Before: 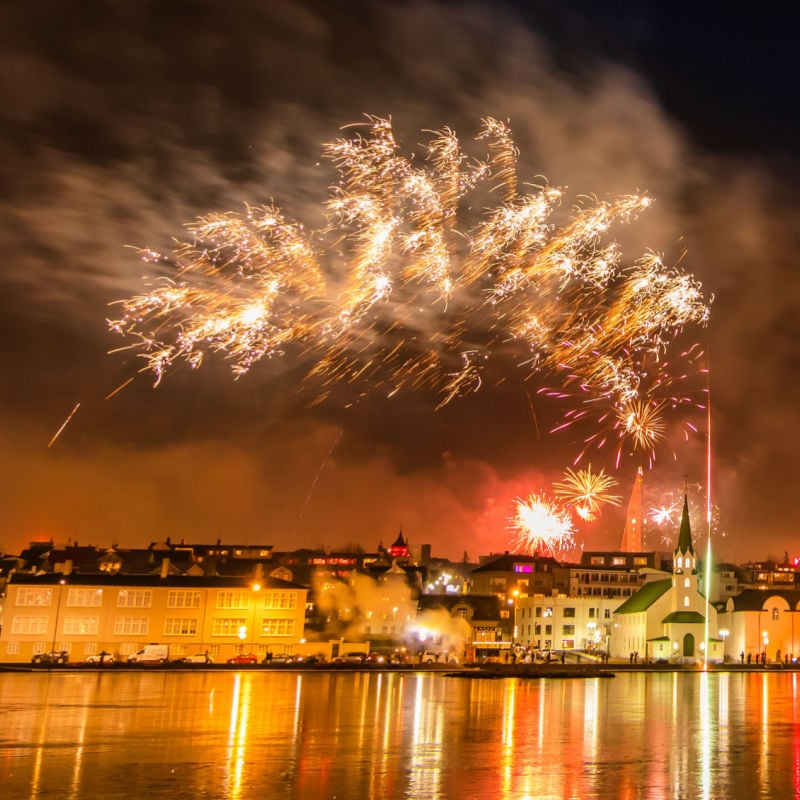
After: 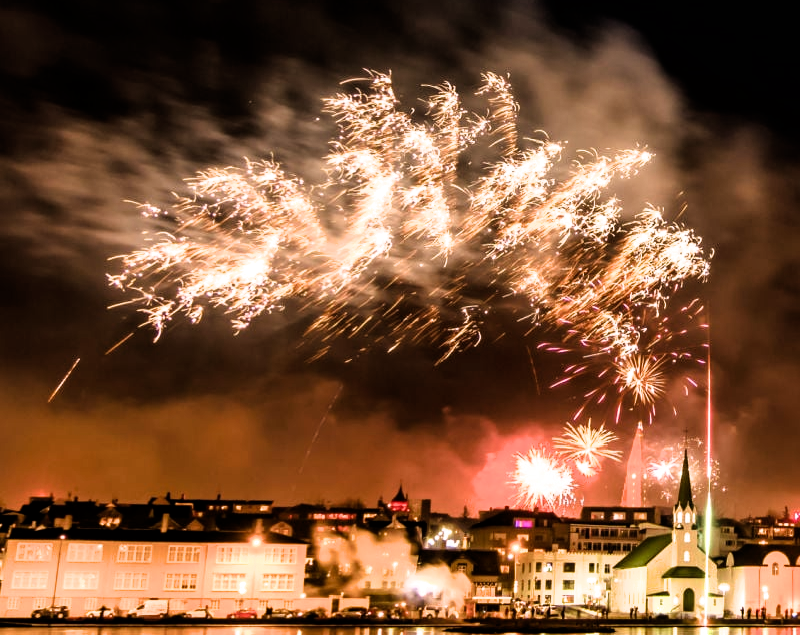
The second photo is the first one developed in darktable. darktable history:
crop and rotate: top 5.668%, bottom 14.88%
filmic rgb: black relative exposure -8.23 EV, white relative exposure 2.22 EV, hardness 7.14, latitude 85.26%, contrast 1.697, highlights saturation mix -3.26%, shadows ↔ highlights balance -2.25%
shadows and highlights: shadows 20.22, highlights -20.73, shadows color adjustment 99.16%, highlights color adjustment 0.373%, soften with gaussian
